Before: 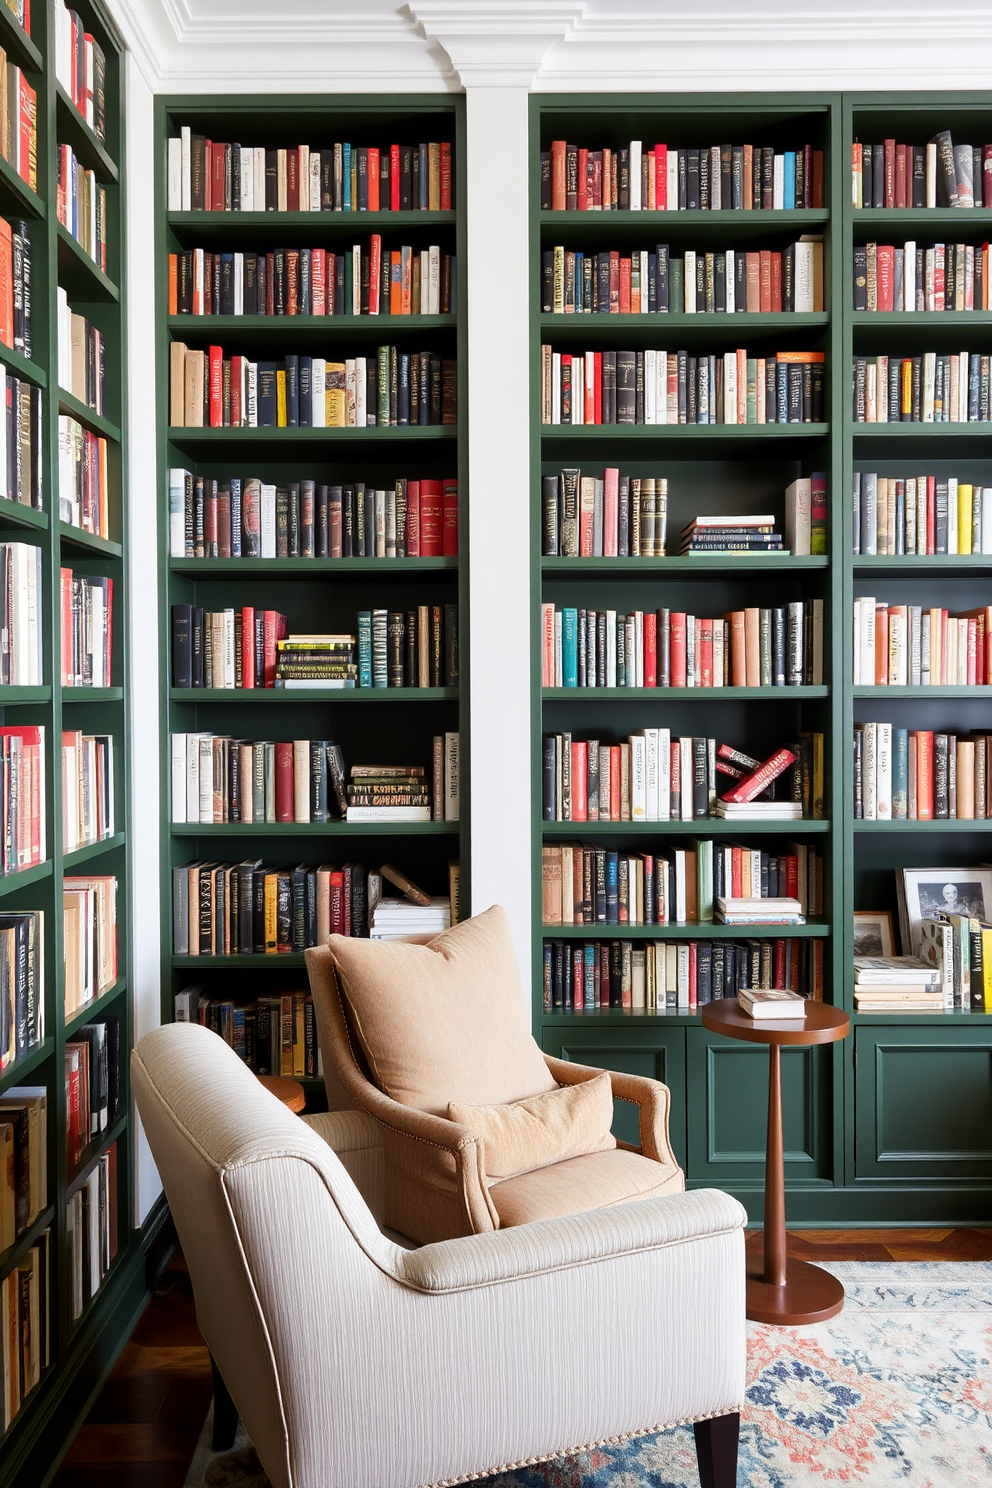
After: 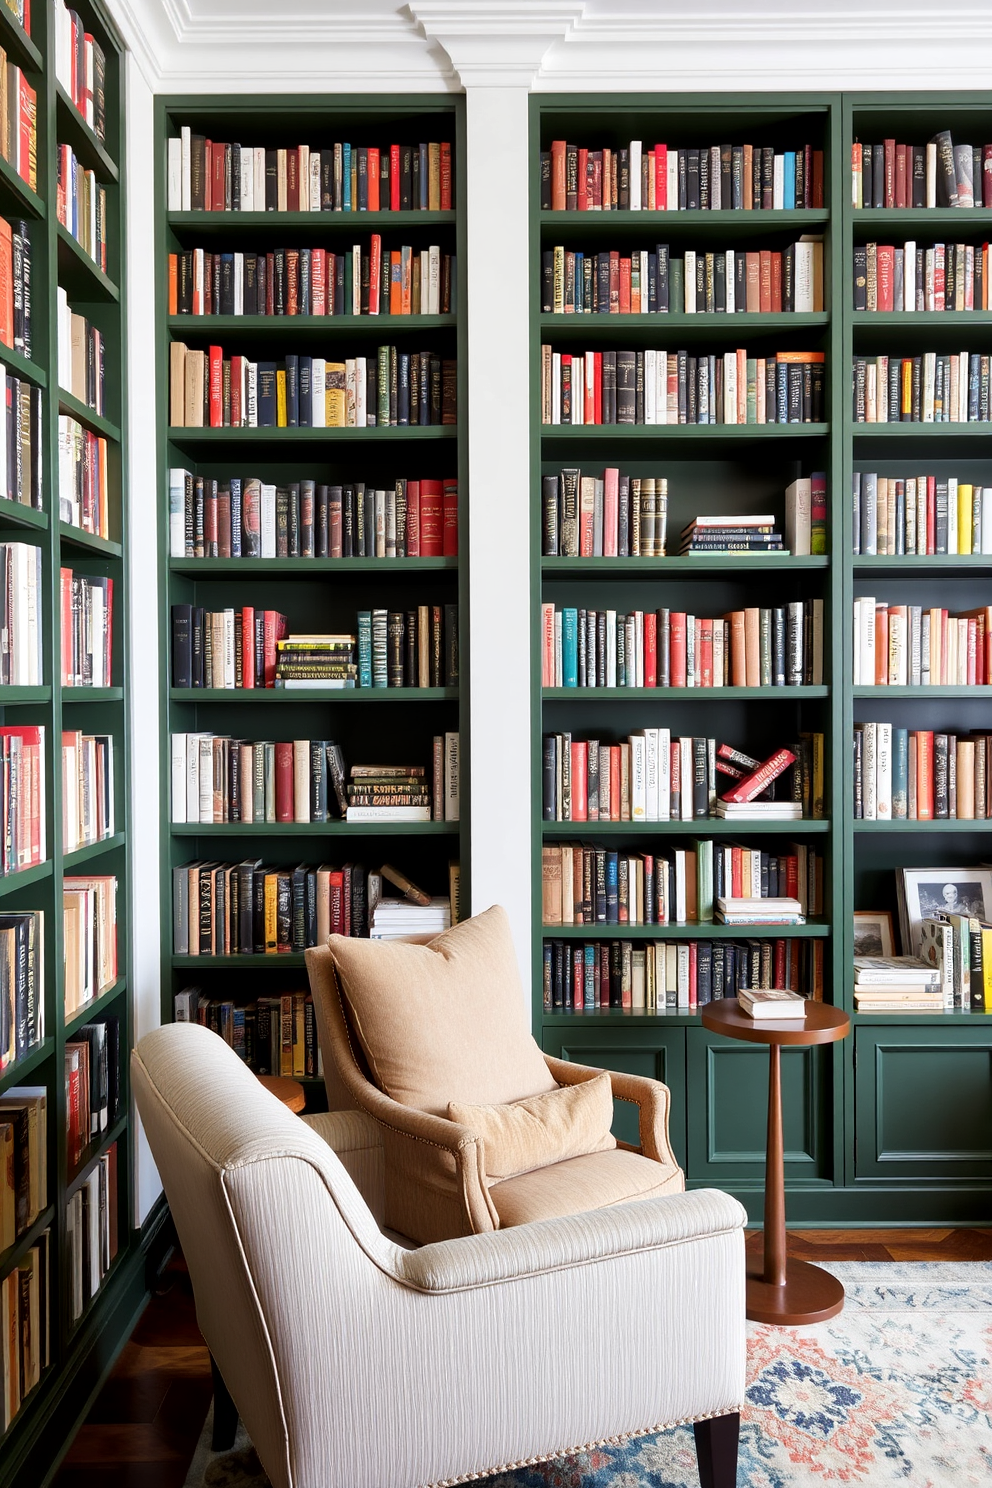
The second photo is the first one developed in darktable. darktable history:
local contrast: mode bilateral grid, contrast 19, coarseness 50, detail 128%, midtone range 0.2
